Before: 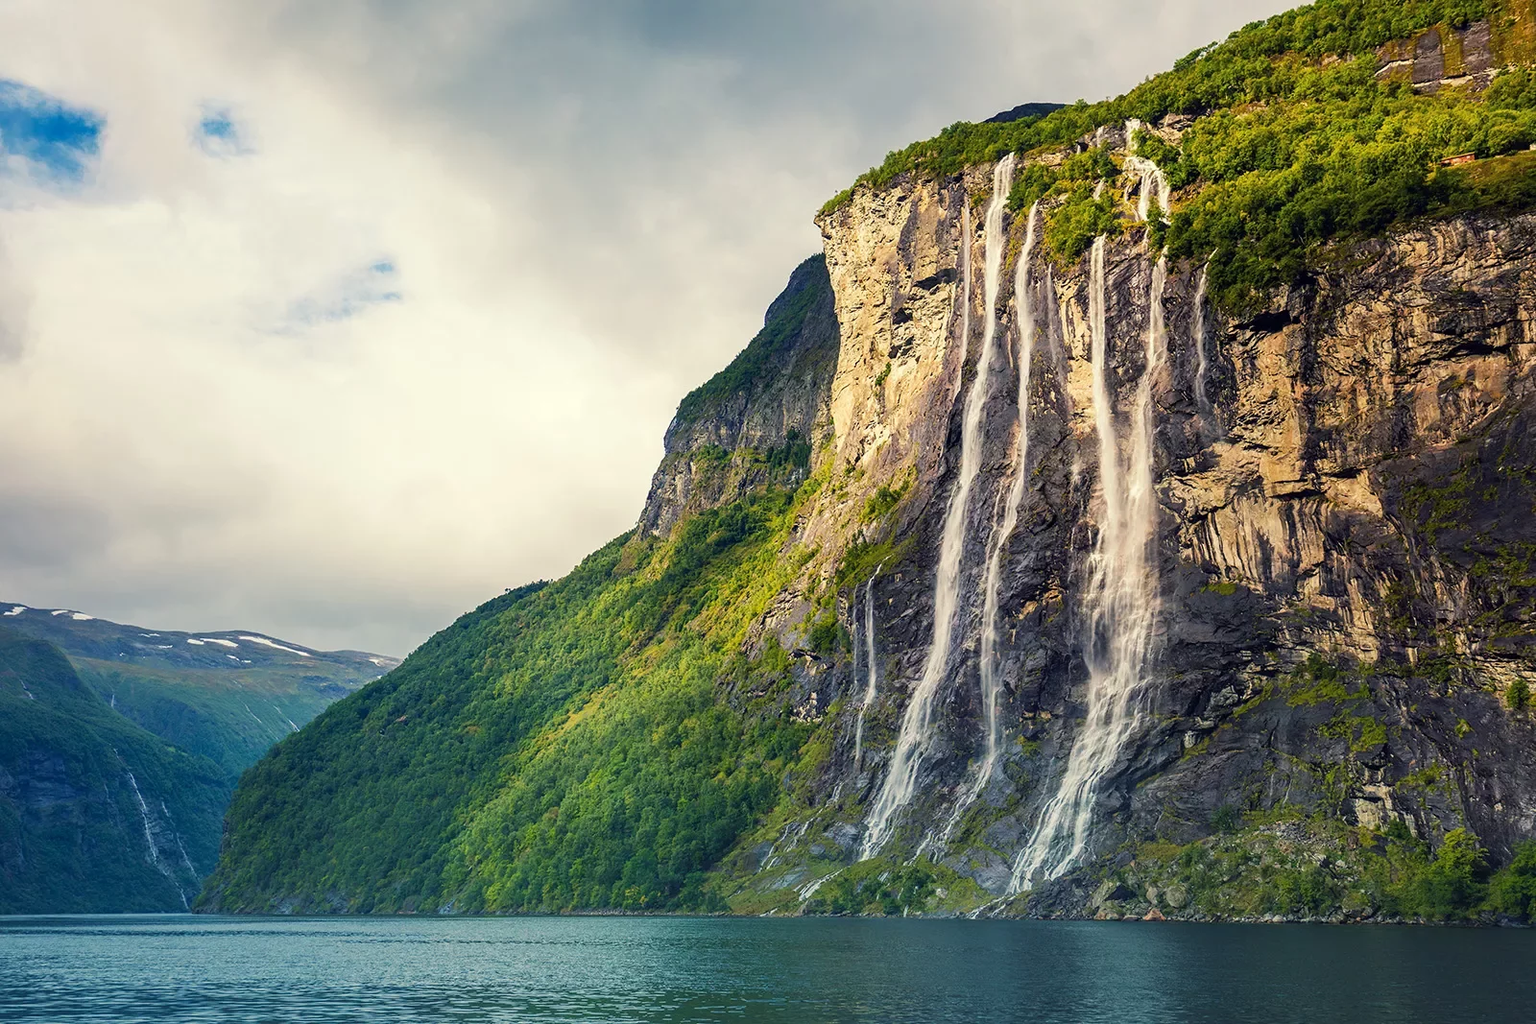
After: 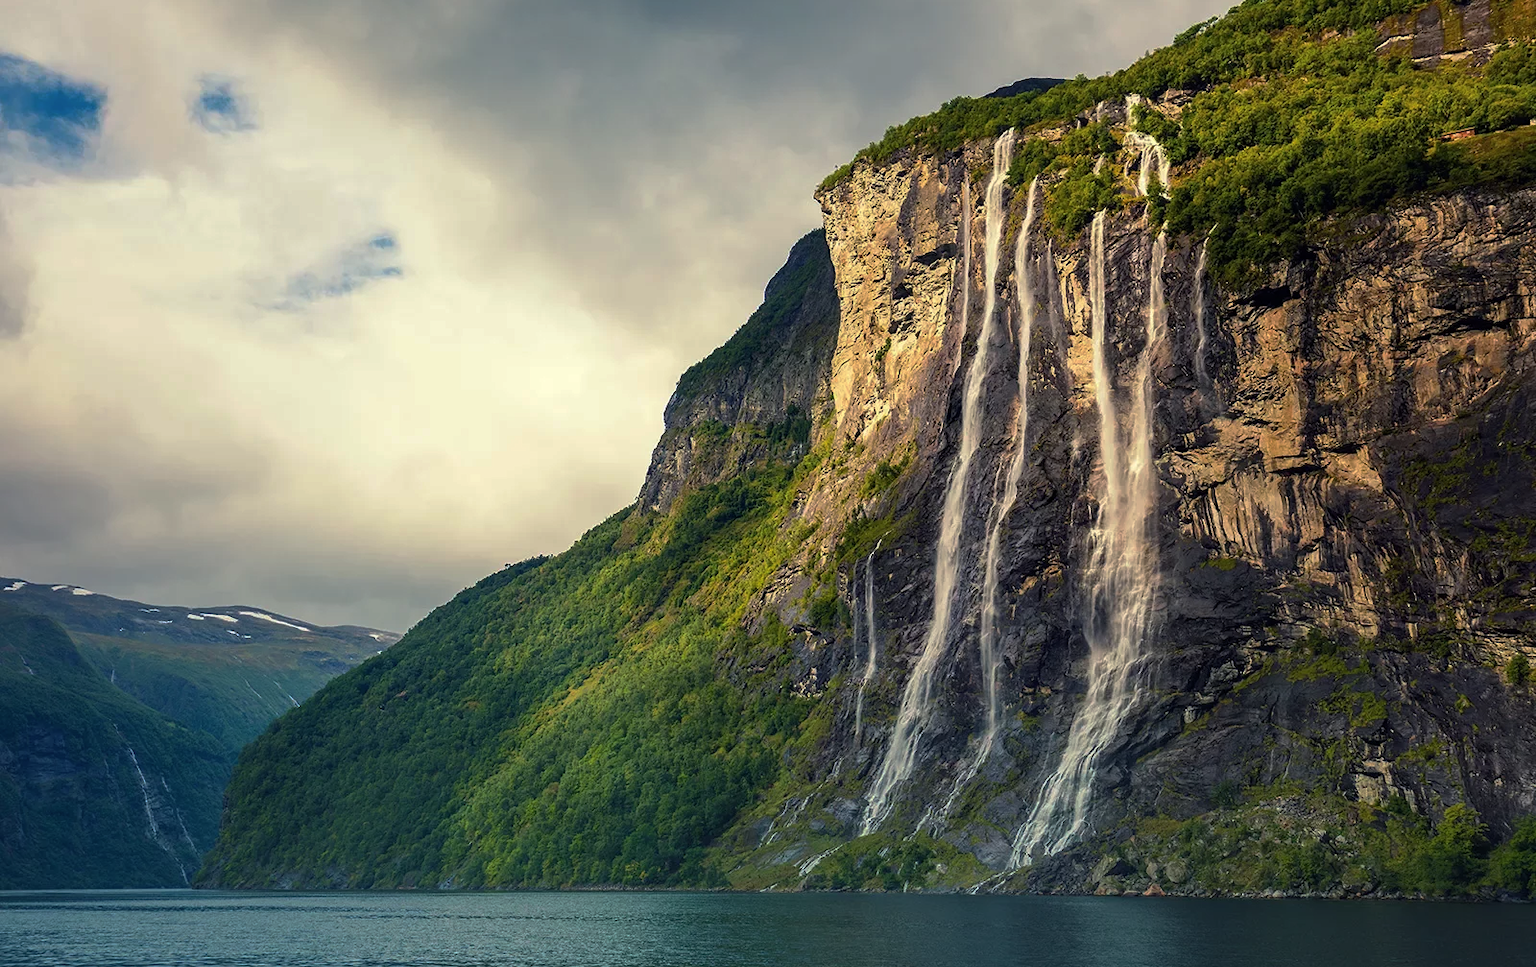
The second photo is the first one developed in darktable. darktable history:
levels: levels [0, 0.51, 1]
crop and rotate: top 2.479%, bottom 3.018%
base curve: curves: ch0 [(0, 0) (0.595, 0.418) (1, 1)], preserve colors none
